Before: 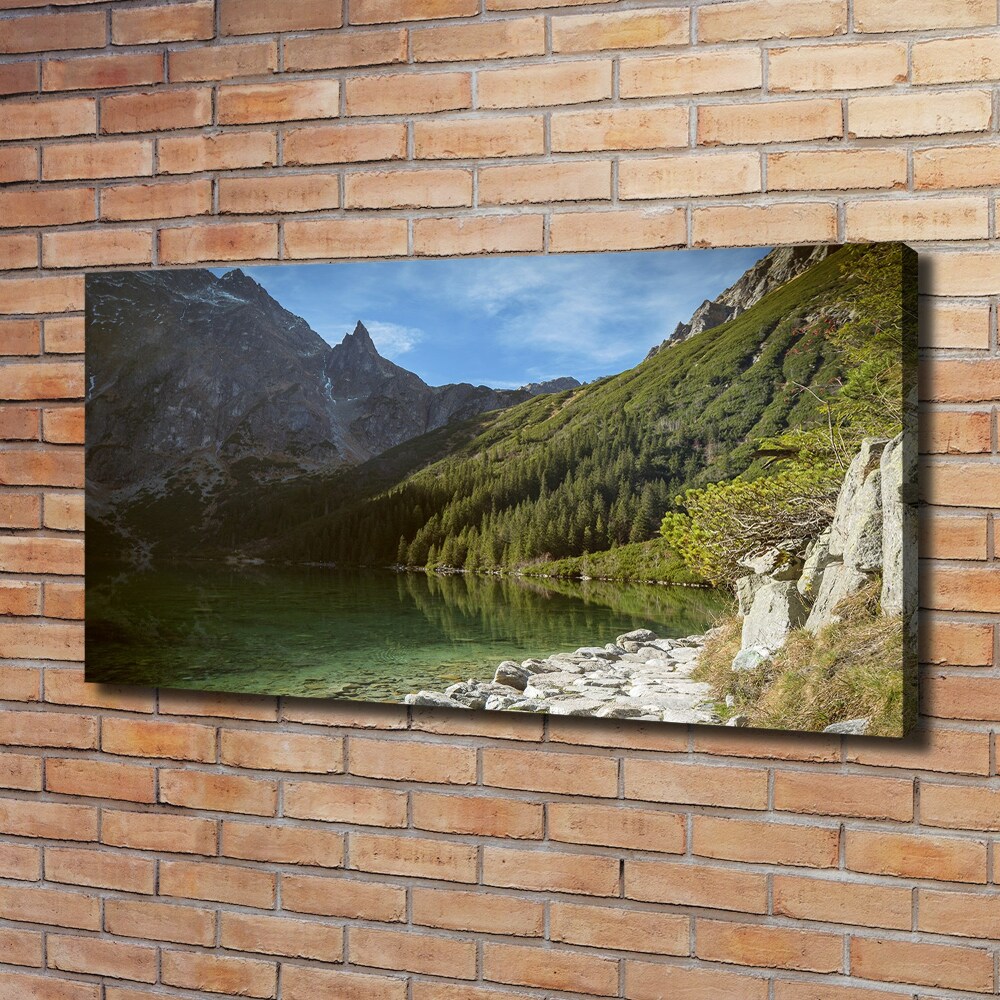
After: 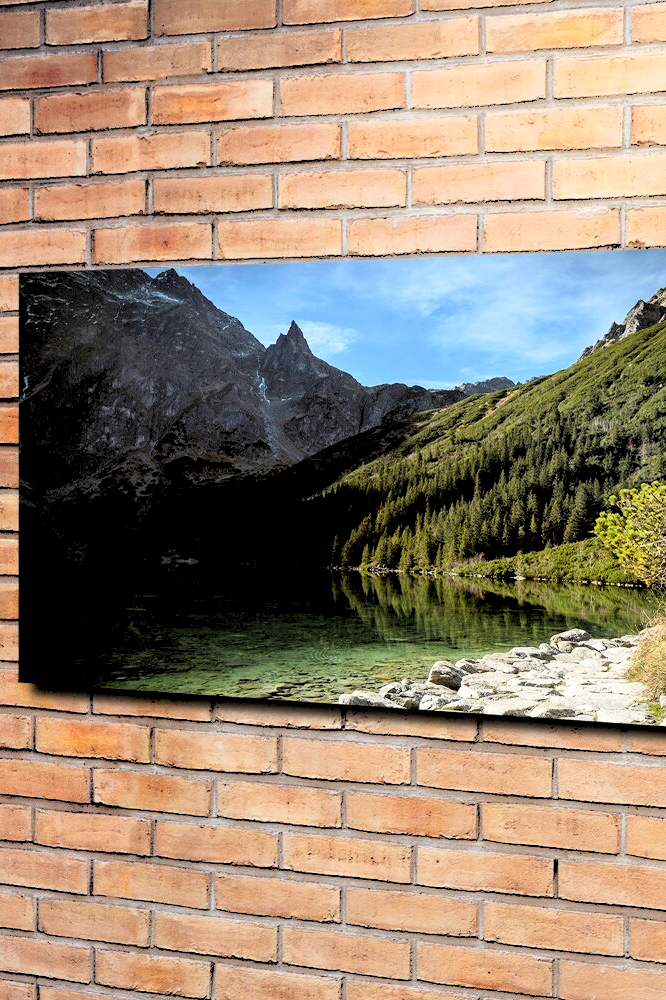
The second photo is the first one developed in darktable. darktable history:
crop and rotate: left 6.617%, right 26.717%
rgb levels: levels [[0.034, 0.472, 0.904], [0, 0.5, 1], [0, 0.5, 1]]
shadows and highlights: radius 93.07, shadows -14.46, white point adjustment 0.23, highlights 31.48, compress 48.23%, highlights color adjustment 52.79%, soften with gaussian
contrast brightness saturation: contrast 0.2, brightness 0.16, saturation 0.22
